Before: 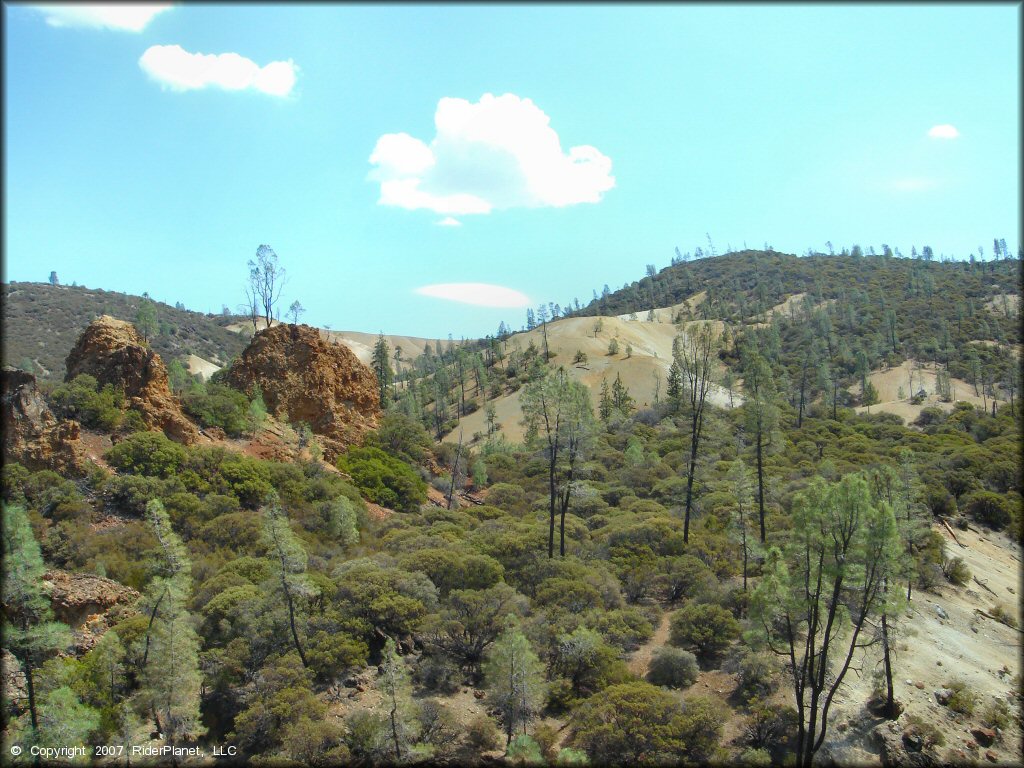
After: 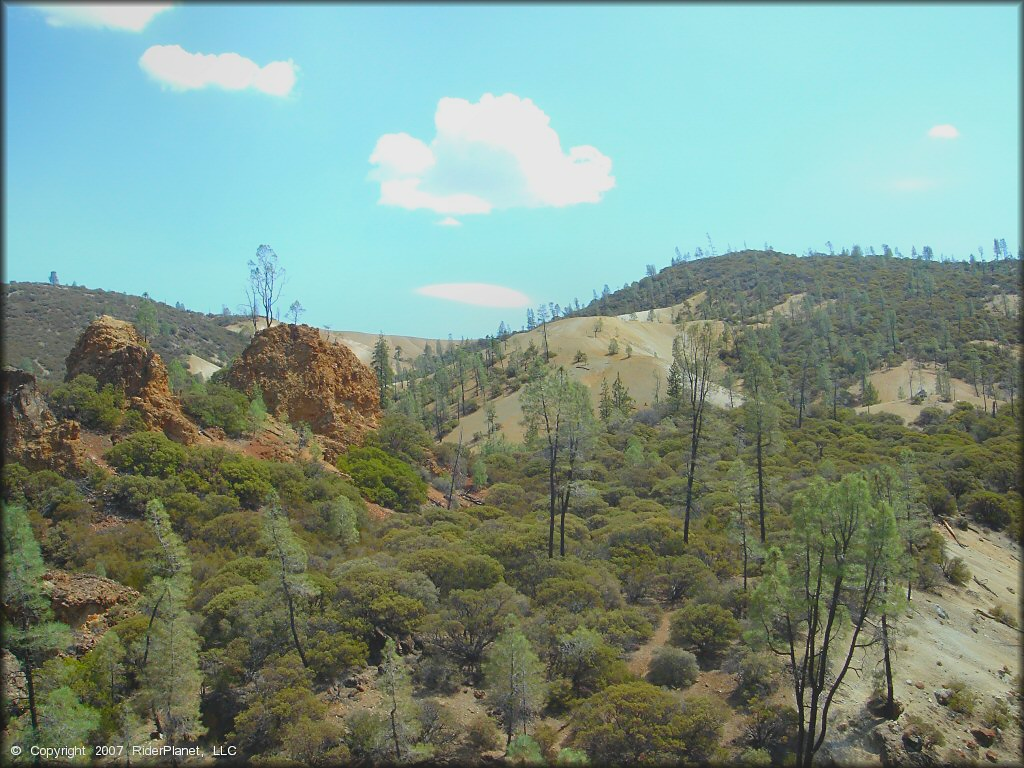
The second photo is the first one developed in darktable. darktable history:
local contrast: detail 72%
sharpen: radius 1.457, amount 0.411, threshold 1.224
